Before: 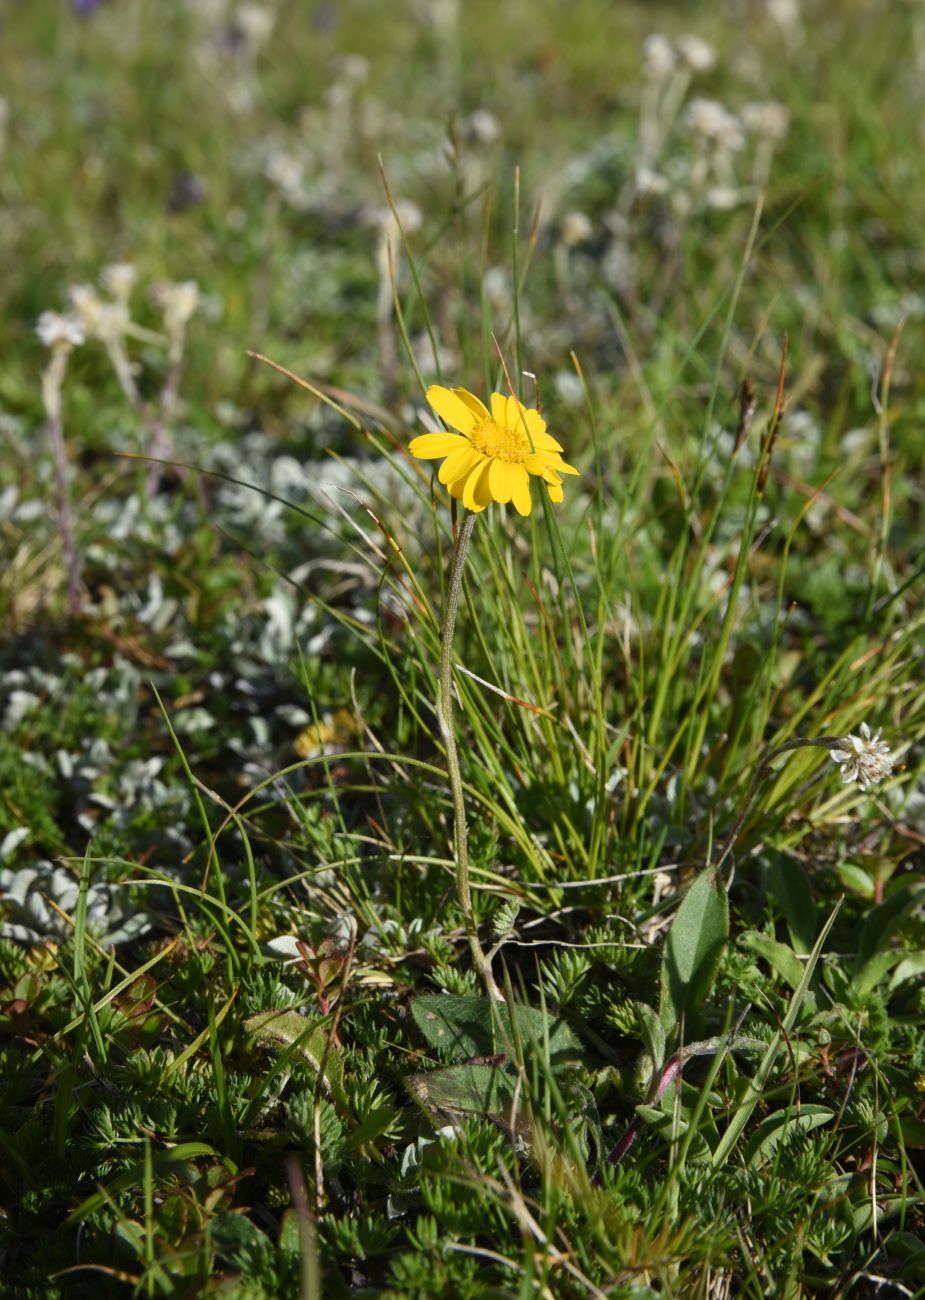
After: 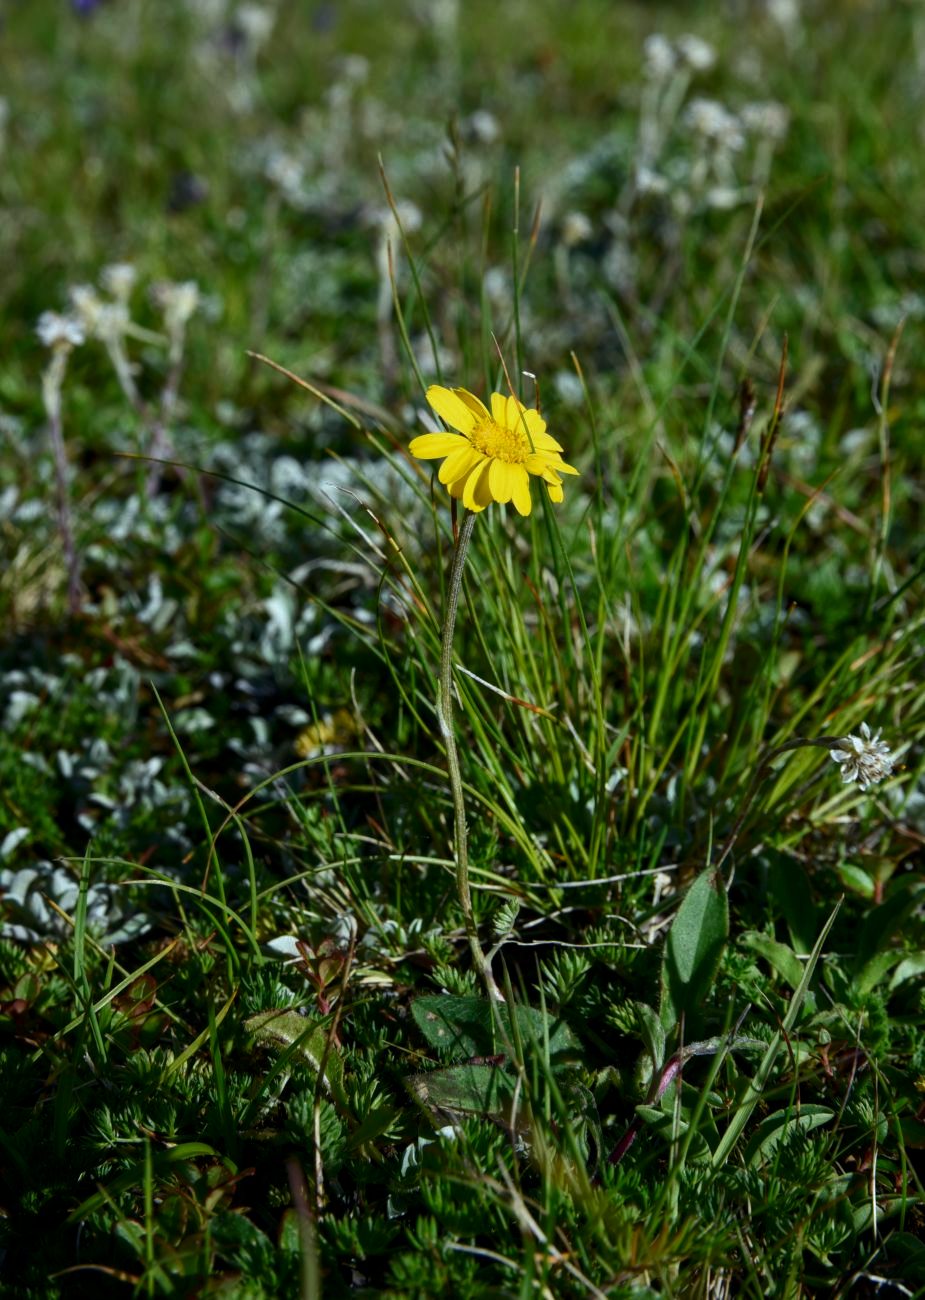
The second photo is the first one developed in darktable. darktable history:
local contrast: highlights 100%, shadows 100%, detail 120%, midtone range 0.2
color calibration: illuminant Planckian (black body), x 0.368, y 0.361, temperature 4275.92 K
contrast brightness saturation: brightness -0.2, saturation 0.08
